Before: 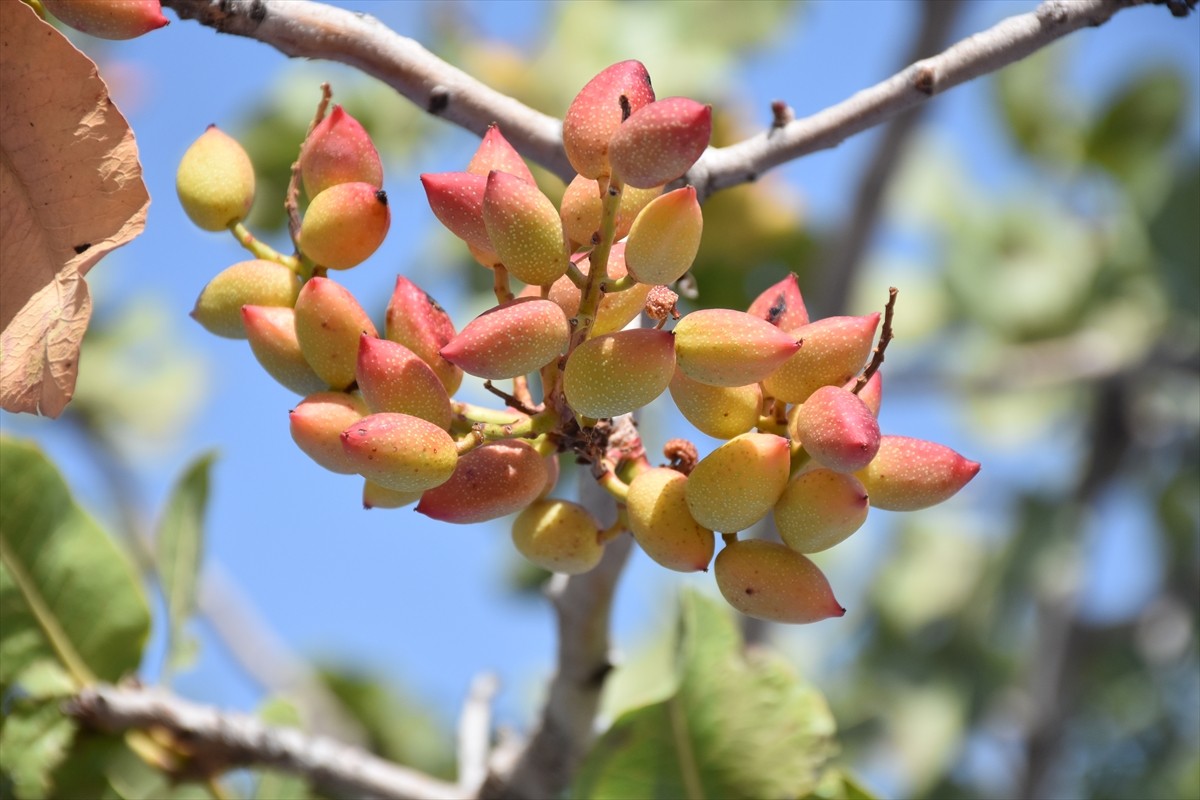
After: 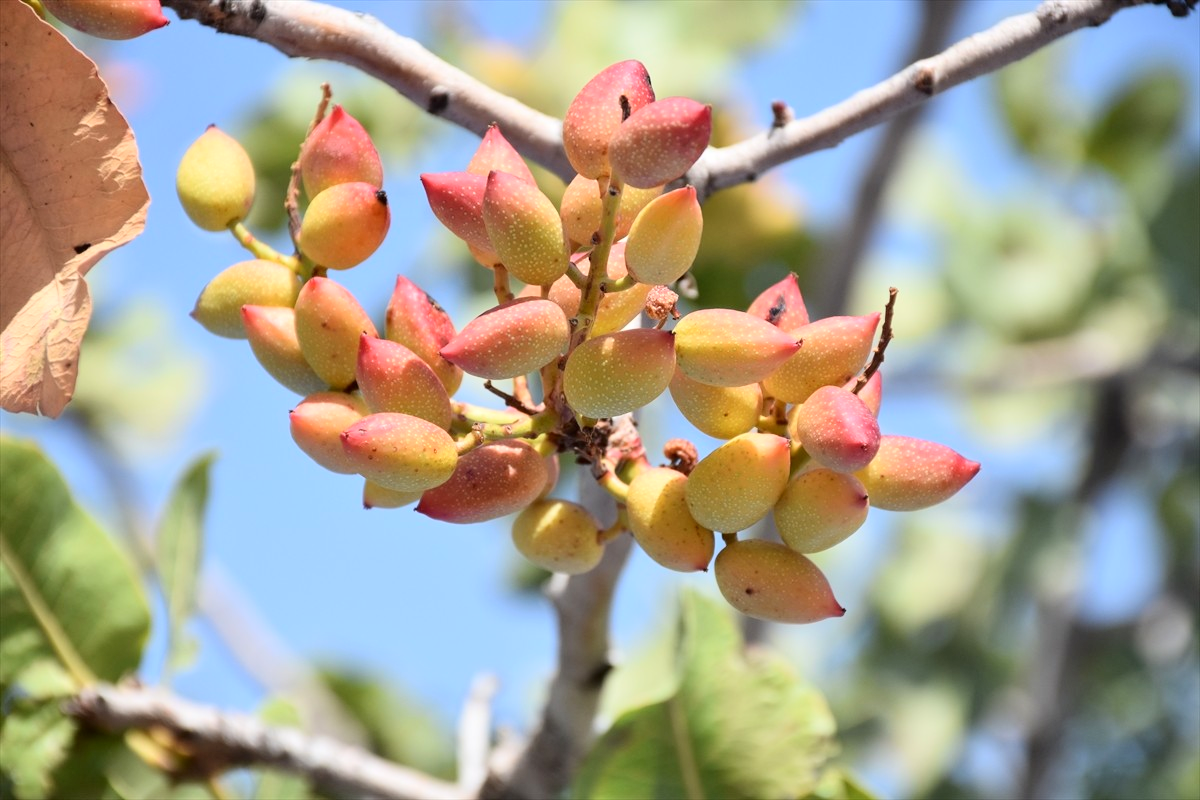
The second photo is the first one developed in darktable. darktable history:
contrast brightness saturation: saturation 0.099
tone curve: curves: ch0 [(0, 0) (0.004, 0.001) (0.133, 0.112) (0.325, 0.362) (0.832, 0.893) (1, 1)], color space Lab, independent channels, preserve colors none
